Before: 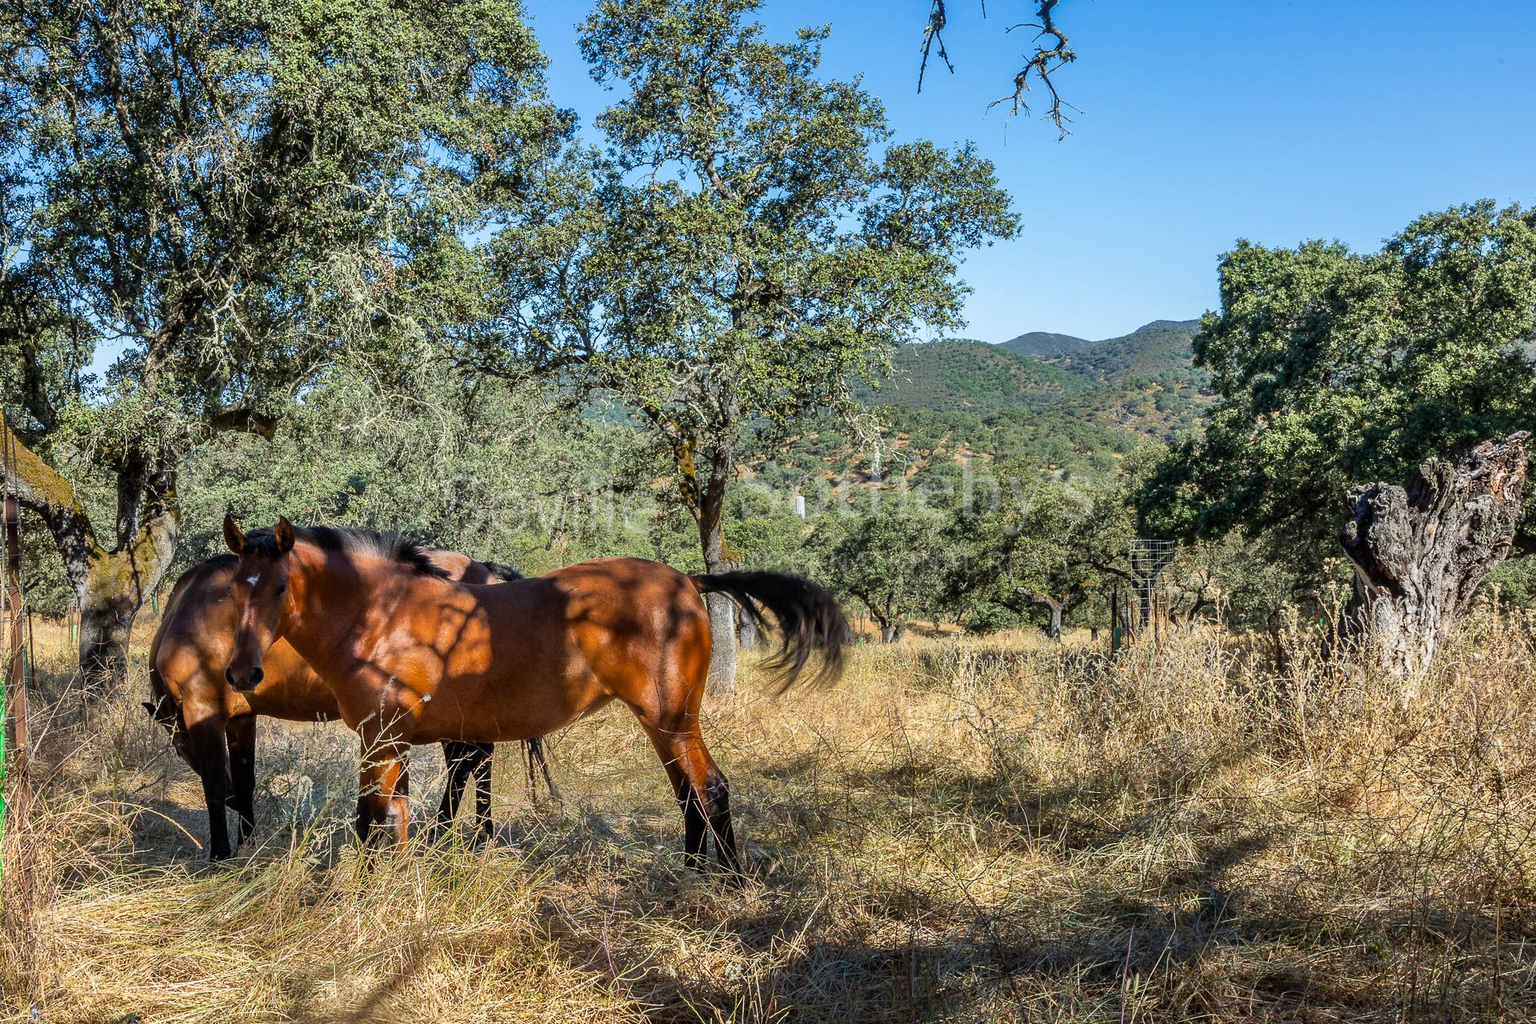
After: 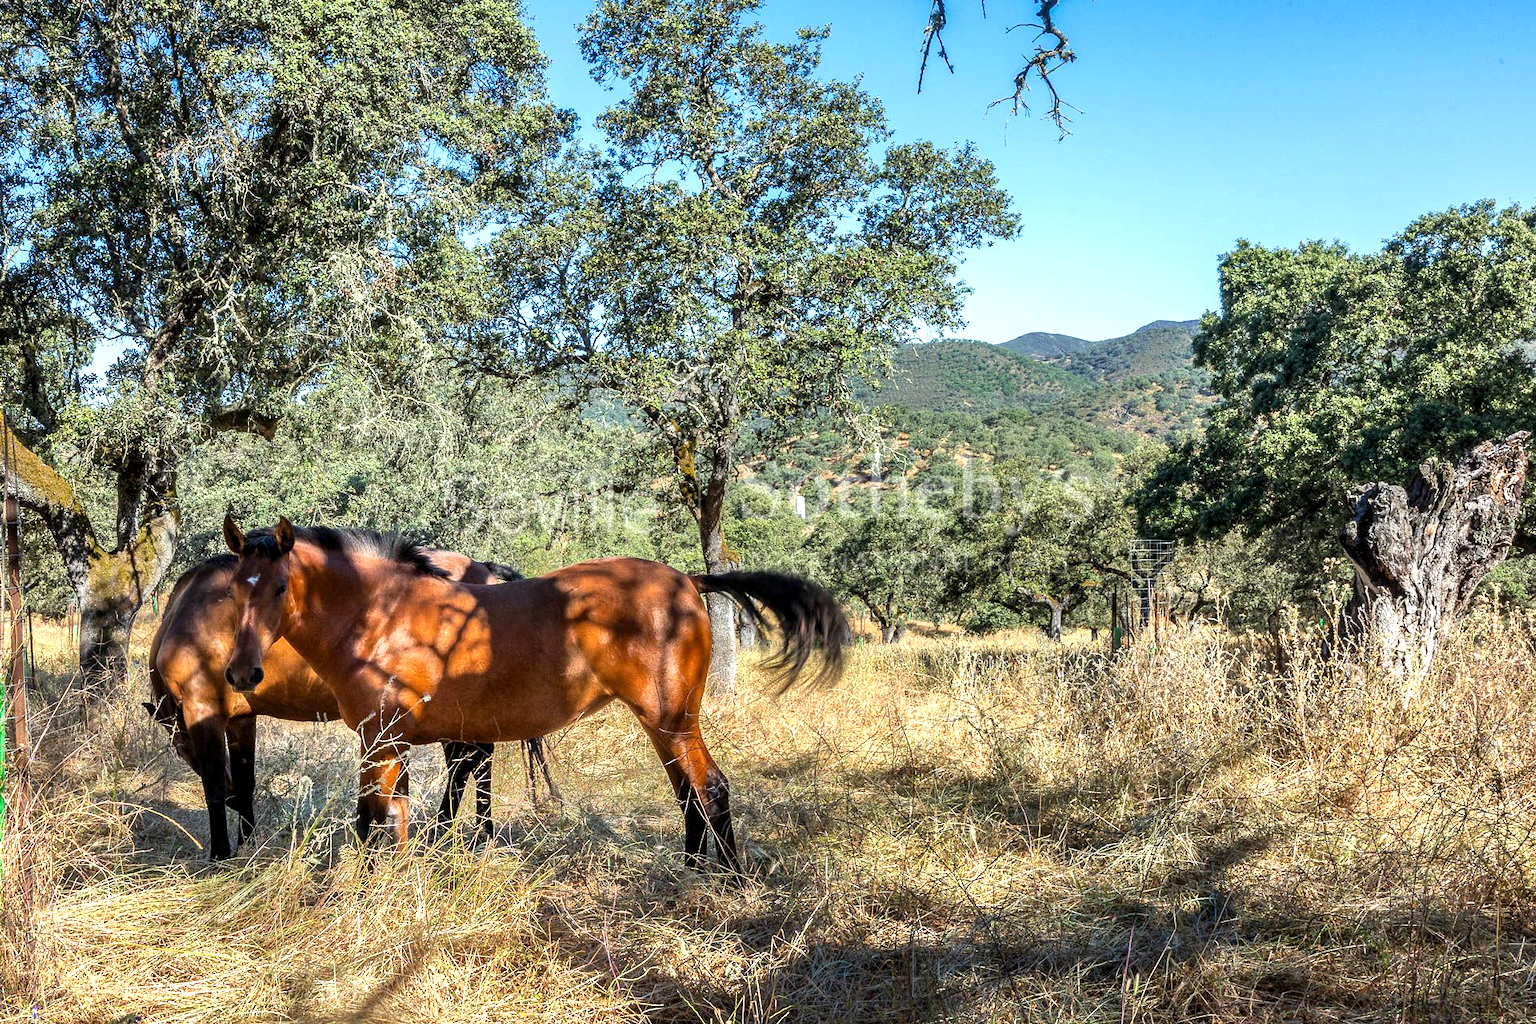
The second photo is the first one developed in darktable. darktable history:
local contrast: highlights 103%, shadows 98%, detail 131%, midtone range 0.2
exposure: exposure 0.565 EV, compensate highlight preservation false
color correction: highlights a* 0.019, highlights b* -0.62
